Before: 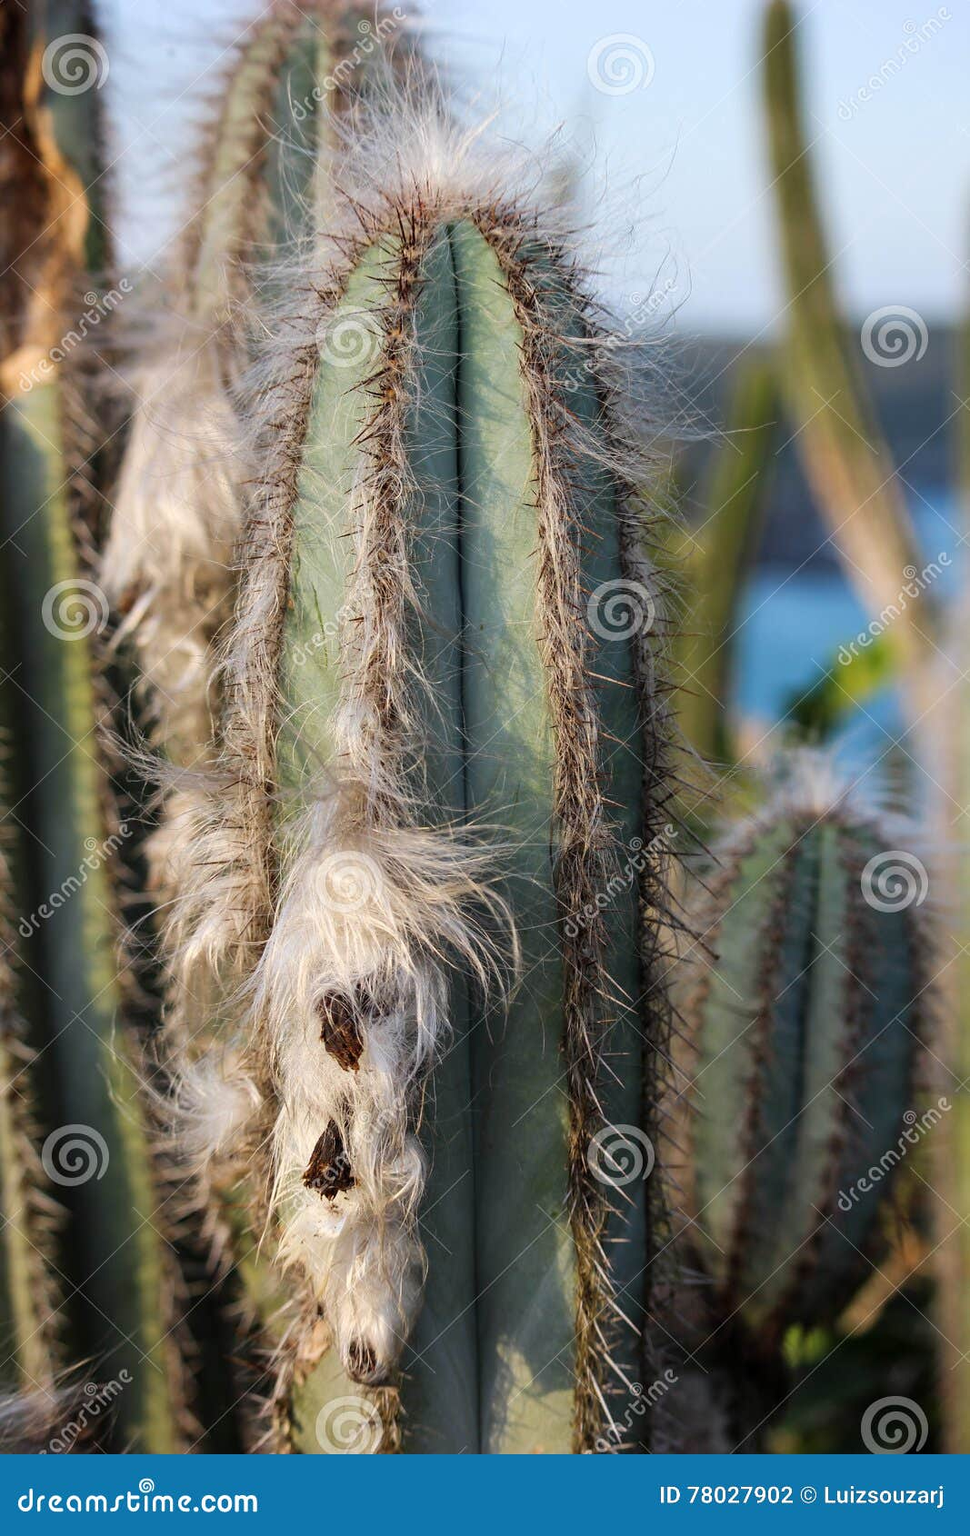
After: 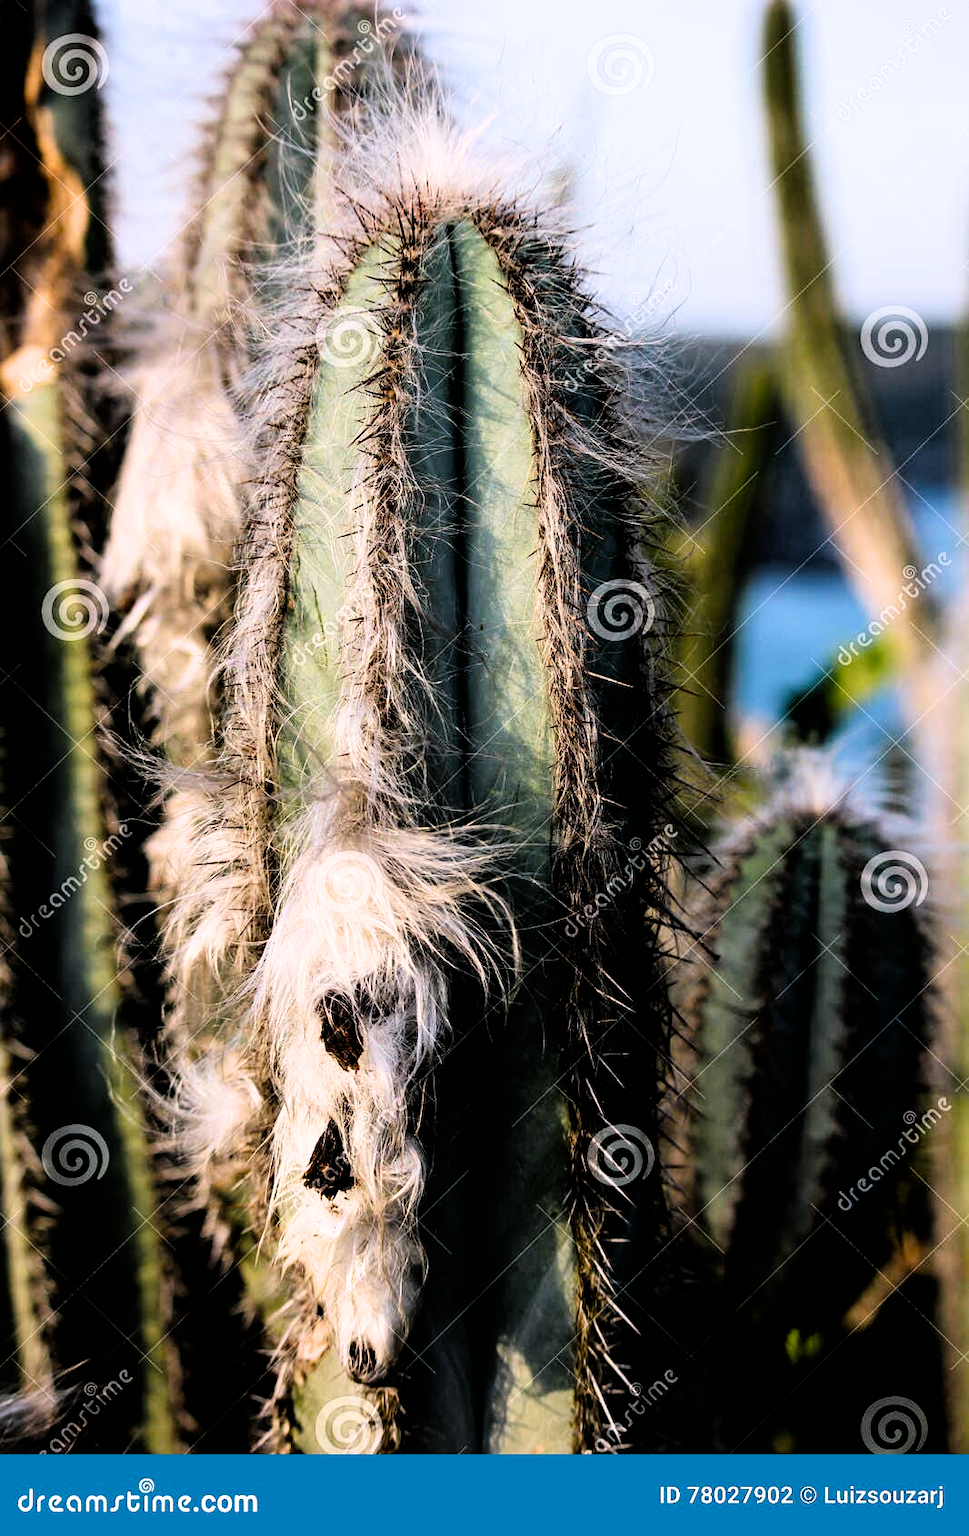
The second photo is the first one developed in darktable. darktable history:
rgb curve: curves: ch0 [(0, 0) (0.078, 0.051) (0.929, 0.956) (1, 1)], compensate middle gray true
color balance rgb: shadows lift › chroma 2%, shadows lift › hue 217.2°, power › chroma 0.25%, power › hue 60°, highlights gain › chroma 1.5%, highlights gain › hue 309.6°, global offset › luminance -0.5%, perceptual saturation grading › global saturation 15%, global vibrance 20%
filmic rgb: black relative exposure -3.75 EV, white relative exposure 2.4 EV, dynamic range scaling -50%, hardness 3.42, latitude 30%, contrast 1.8
